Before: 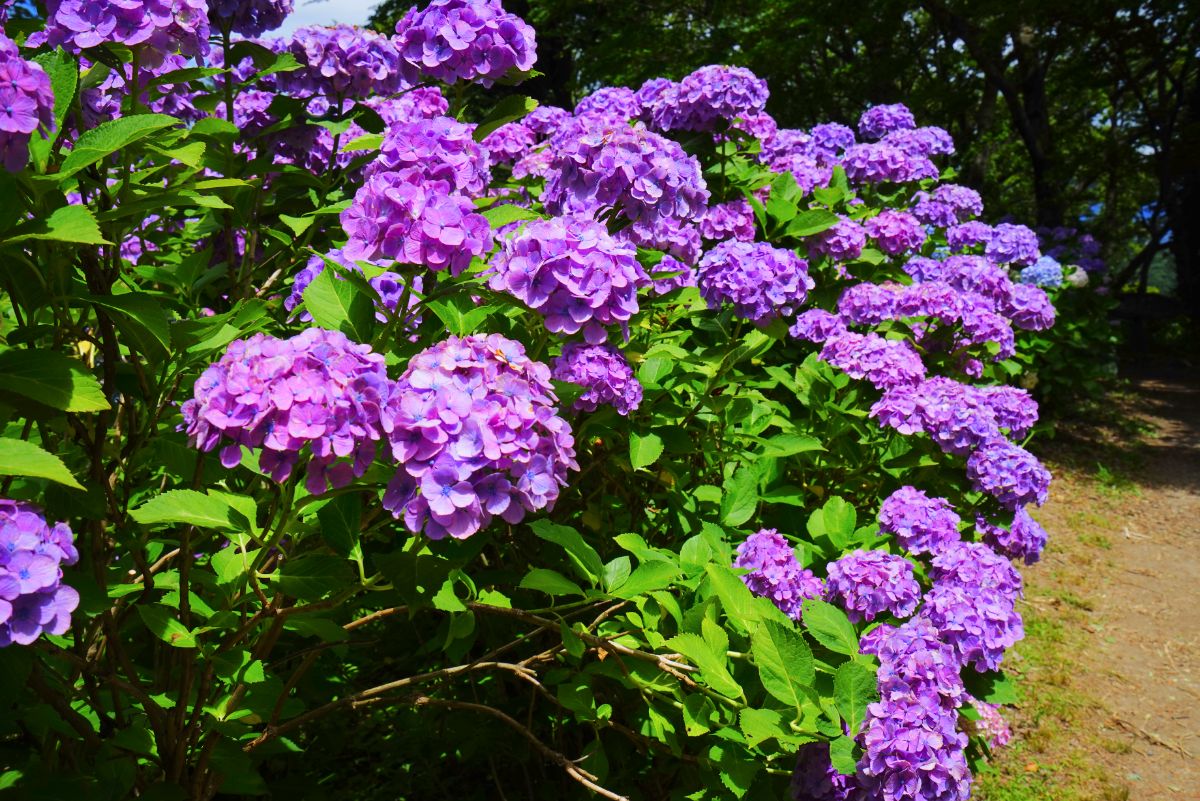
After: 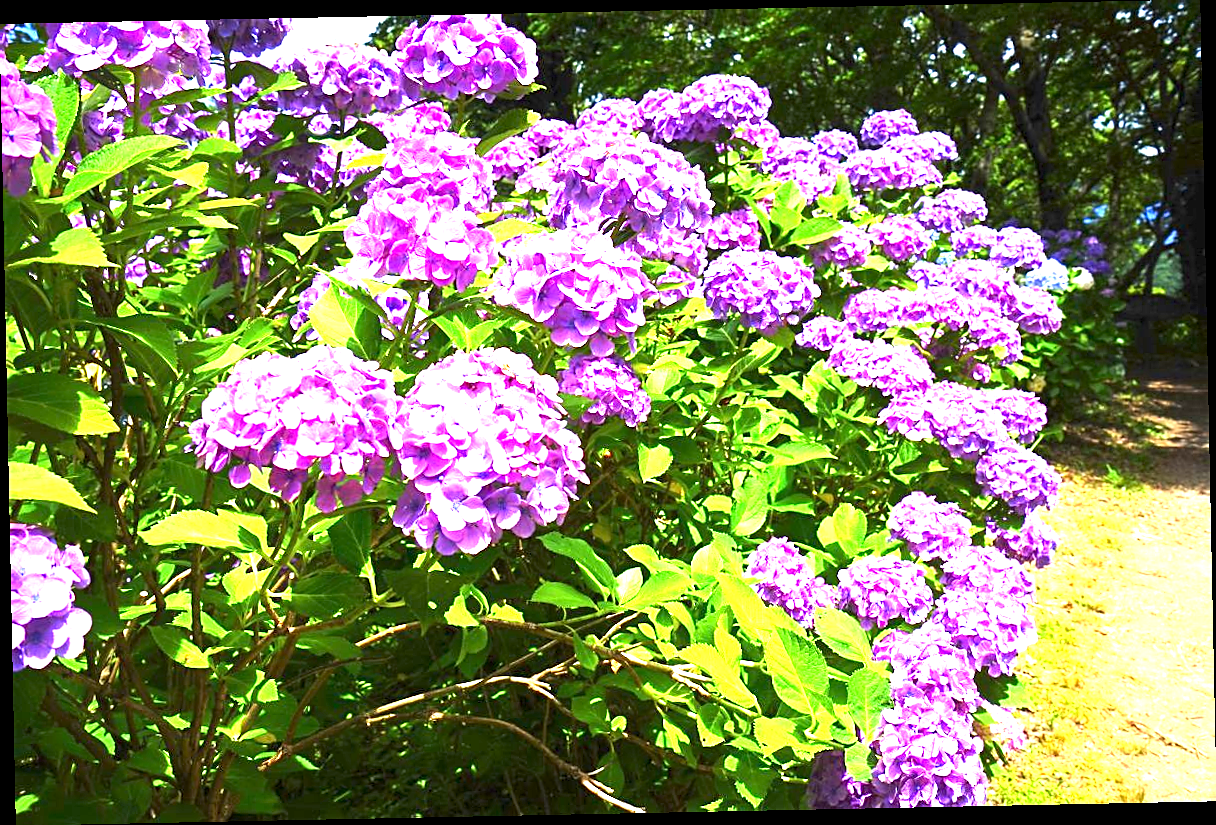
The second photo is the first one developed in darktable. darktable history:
sharpen: on, module defaults
rotate and perspective: rotation -1.17°, automatic cropping off
exposure: exposure 2.25 EV, compensate highlight preservation false
